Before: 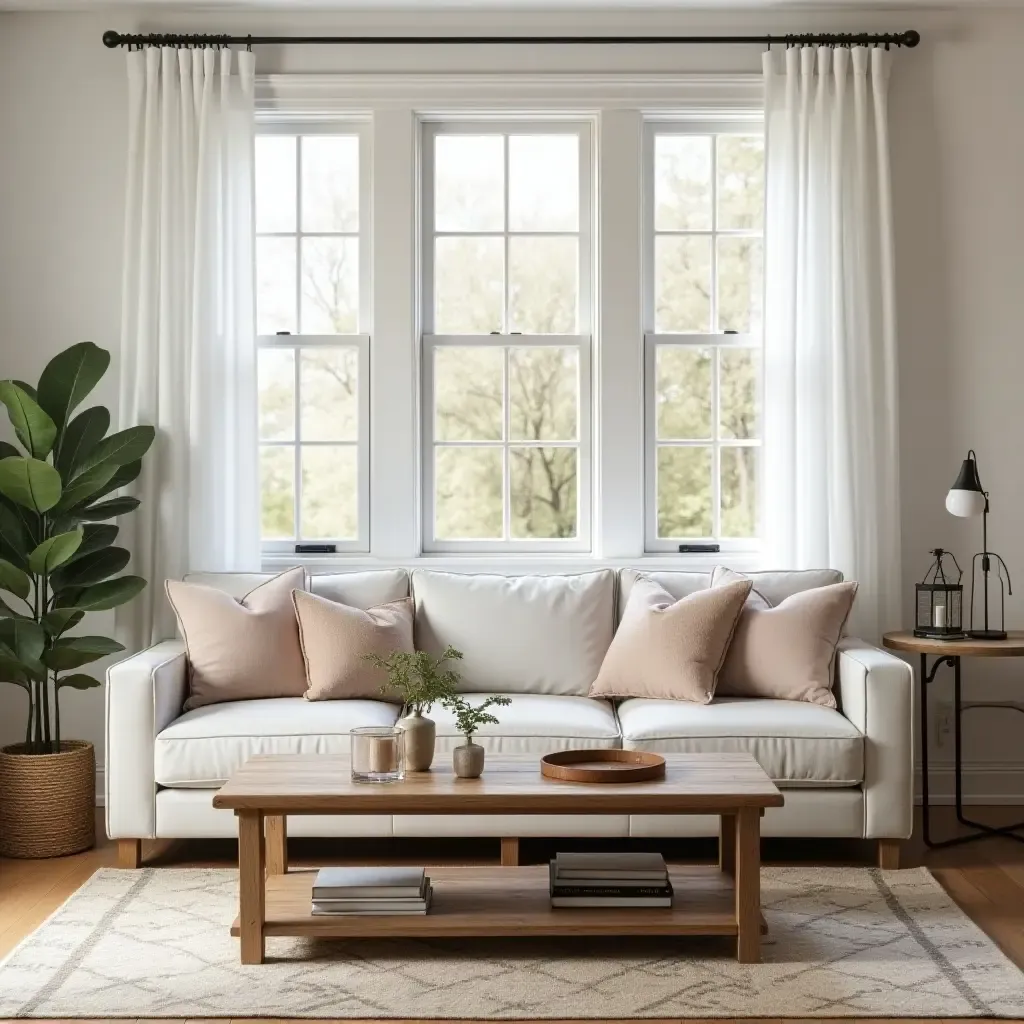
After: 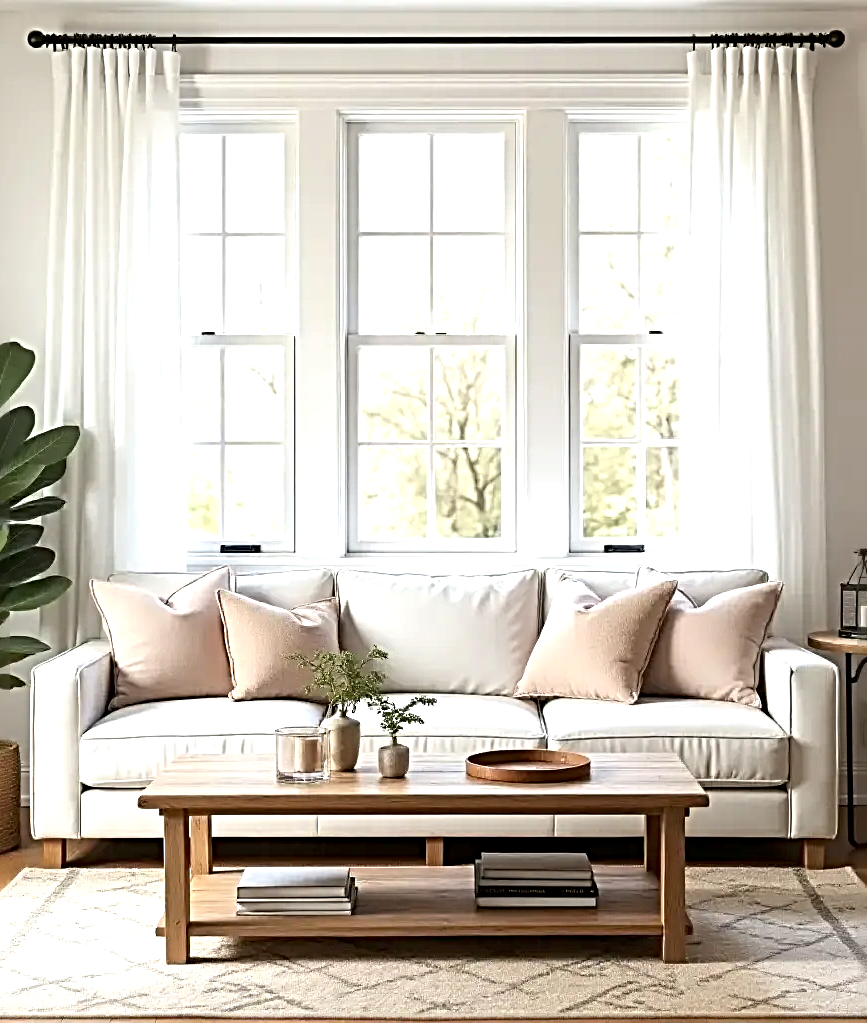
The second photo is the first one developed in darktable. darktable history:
crop: left 7.413%, right 7.851%
exposure: black level correction 0.001, exposure 0.677 EV, compensate highlight preservation false
sharpen: radius 3.693, amount 0.932
